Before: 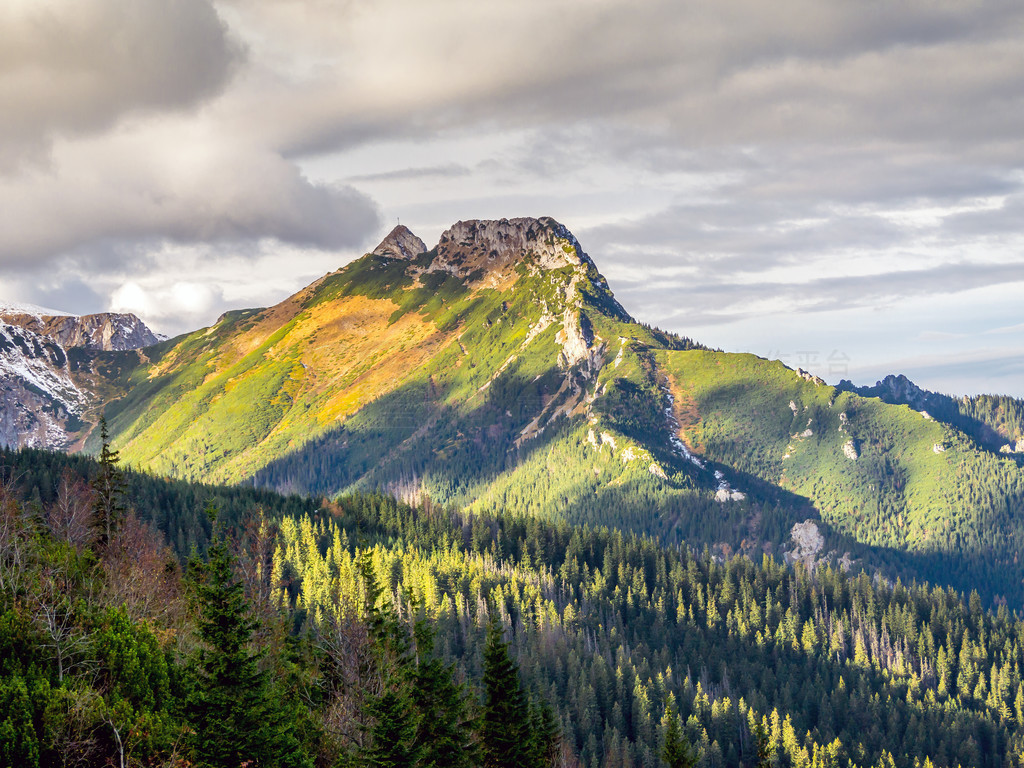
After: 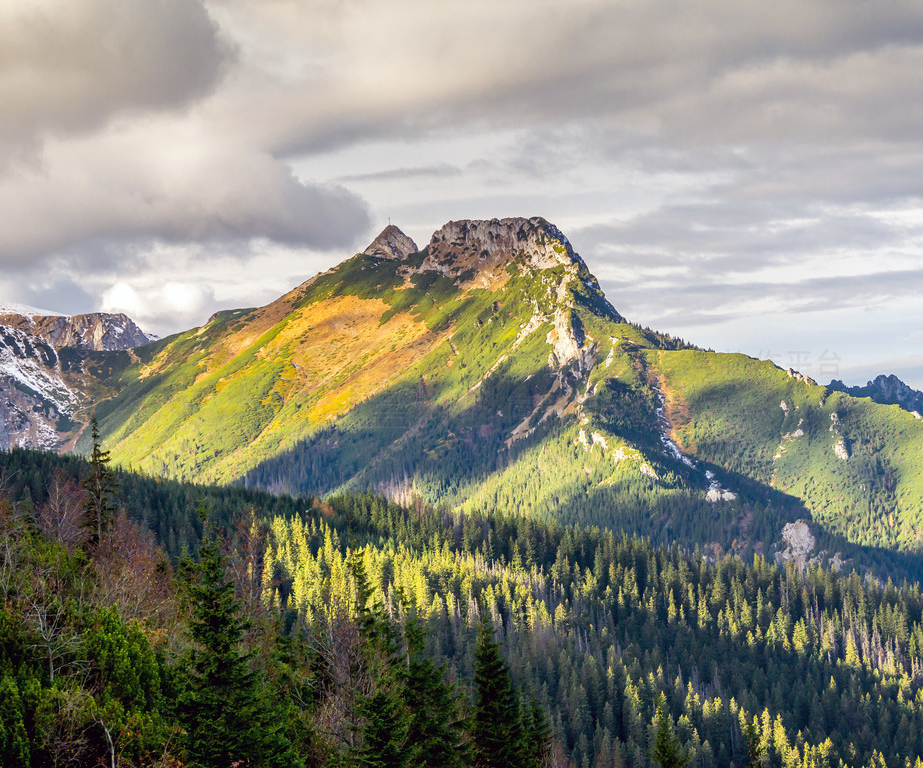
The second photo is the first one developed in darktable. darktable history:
crop and rotate: left 0.955%, right 8.857%
exposure: compensate highlight preservation false
